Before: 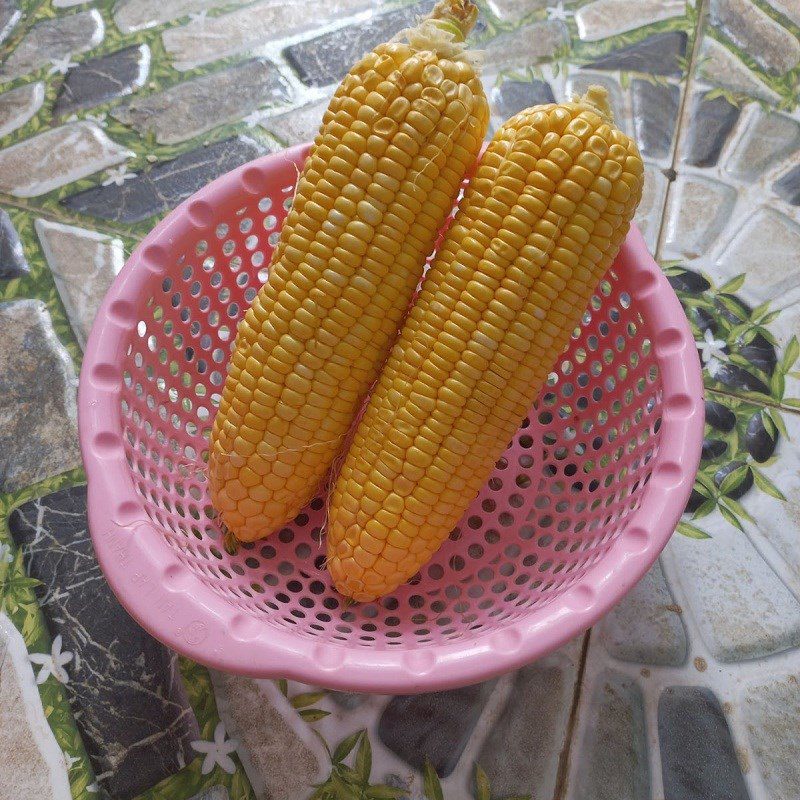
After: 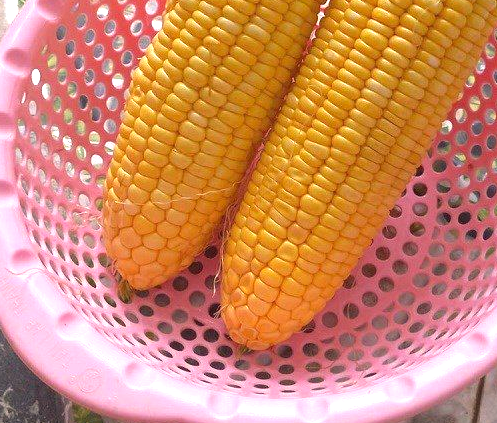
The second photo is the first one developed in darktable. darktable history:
color correction: highlights a* 3.55, highlights b* 5.11
exposure: black level correction 0, exposure 1 EV, compensate highlight preservation false
crop: left 13.283%, top 31.557%, right 24.52%, bottom 15.486%
